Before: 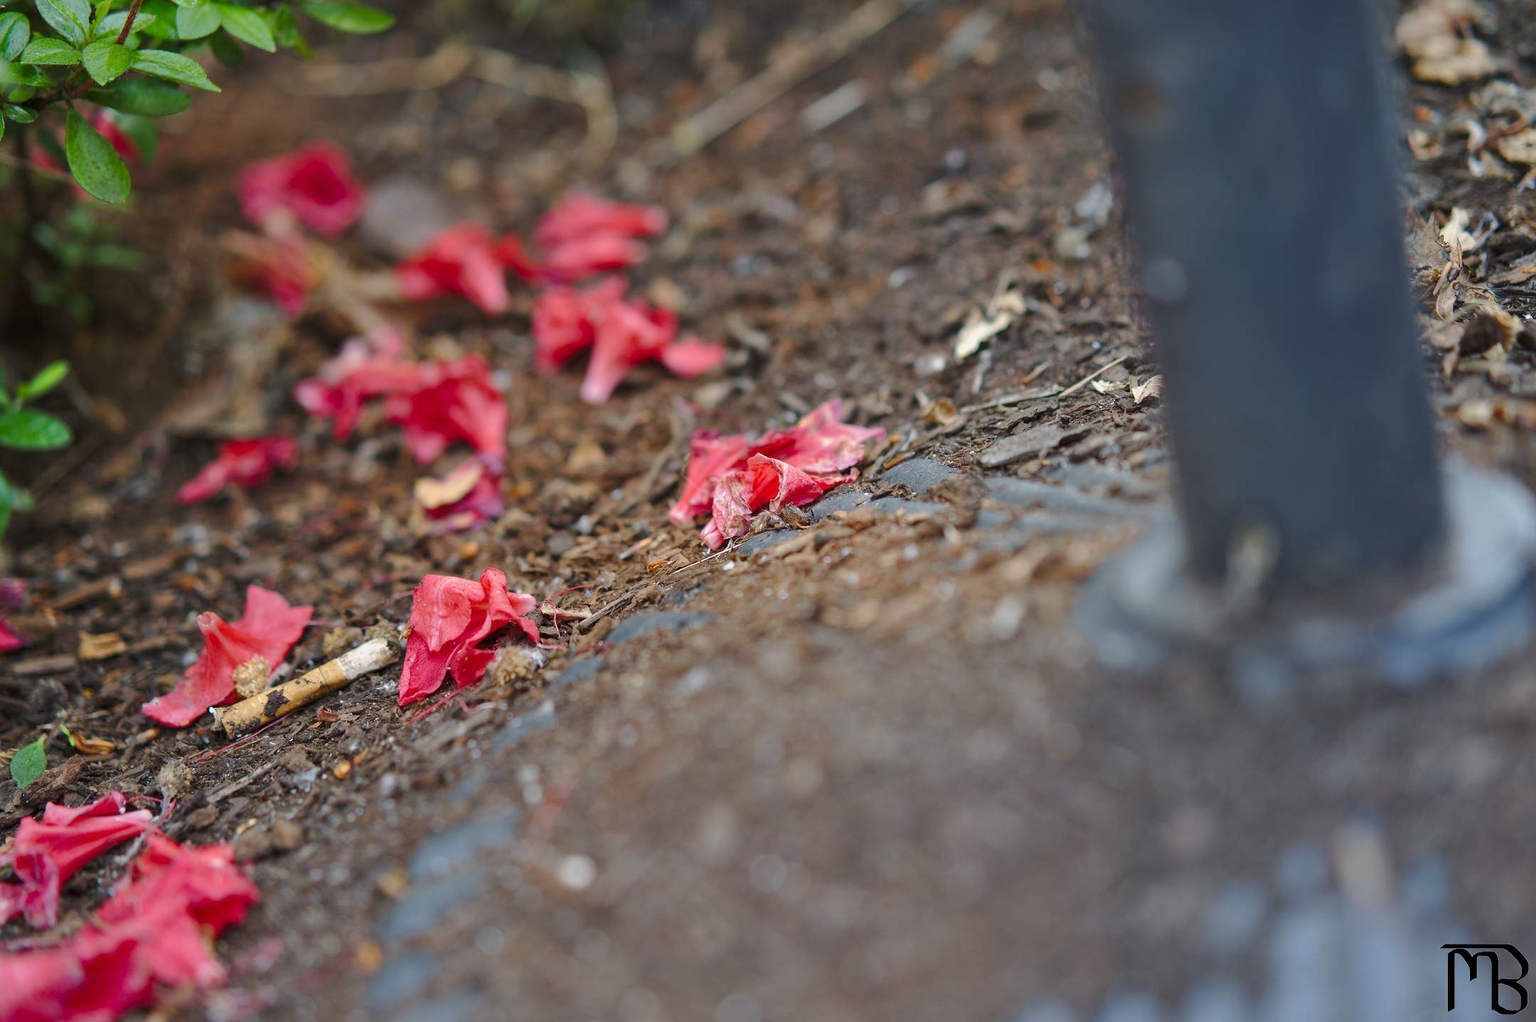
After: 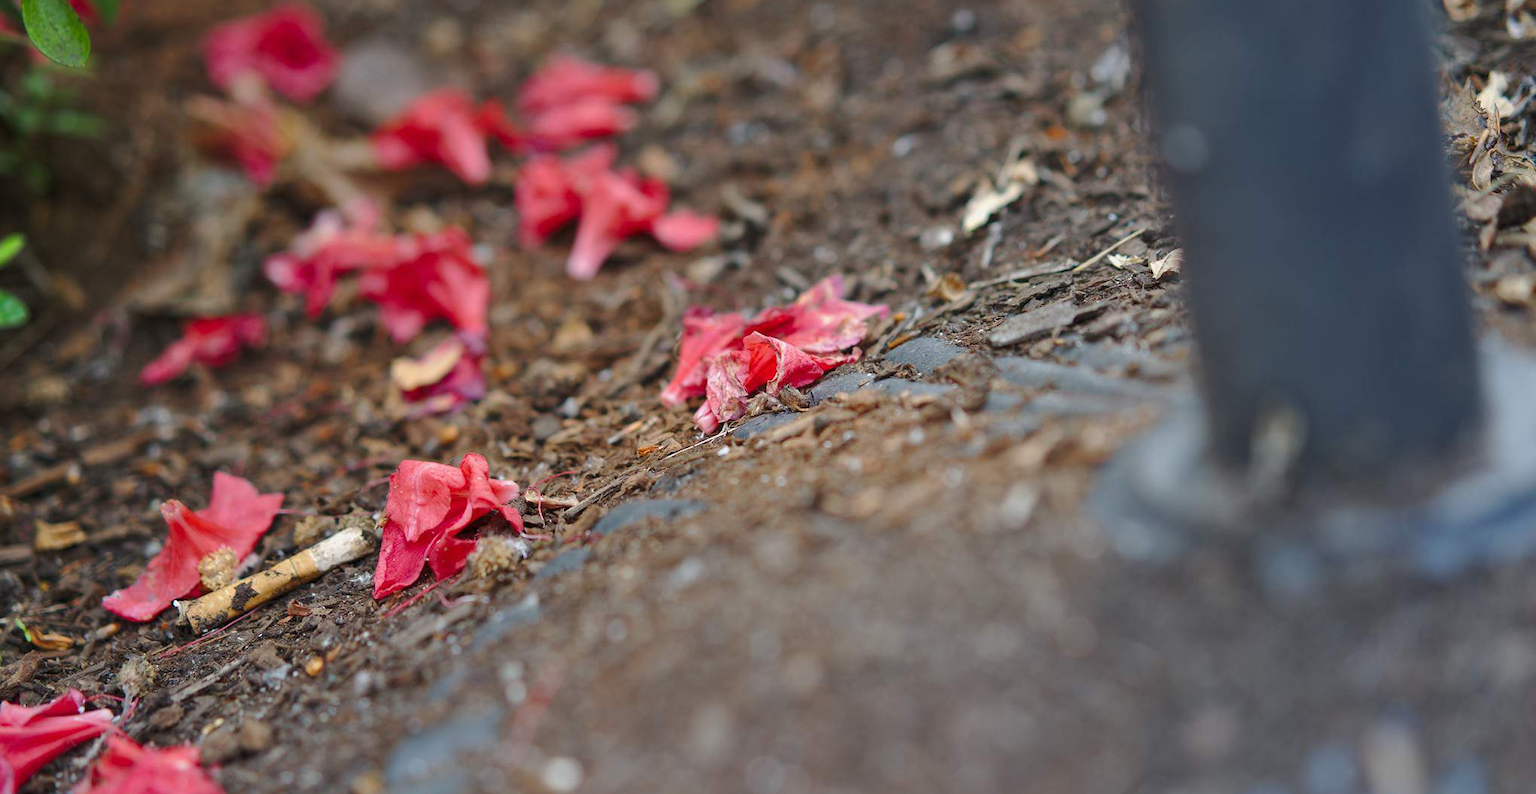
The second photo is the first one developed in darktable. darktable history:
crop and rotate: left 3.009%, top 13.762%, right 2.533%, bottom 12.792%
